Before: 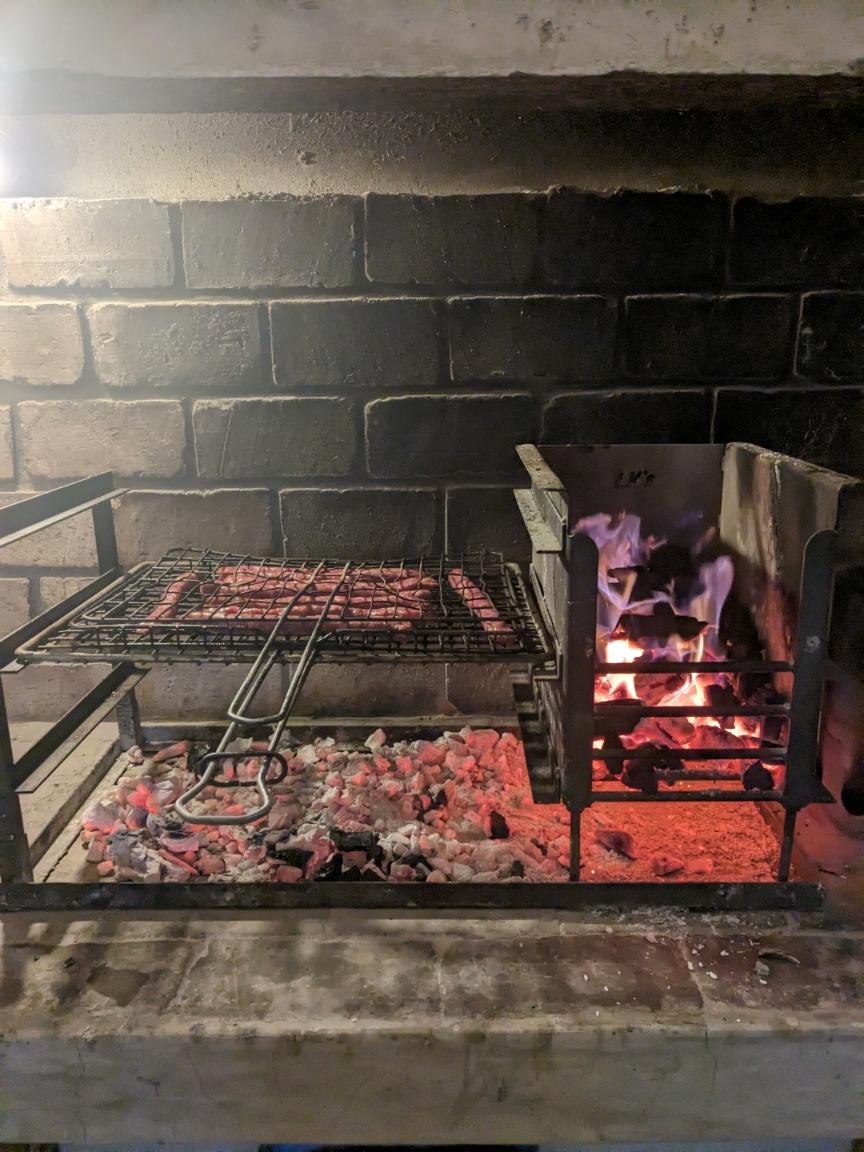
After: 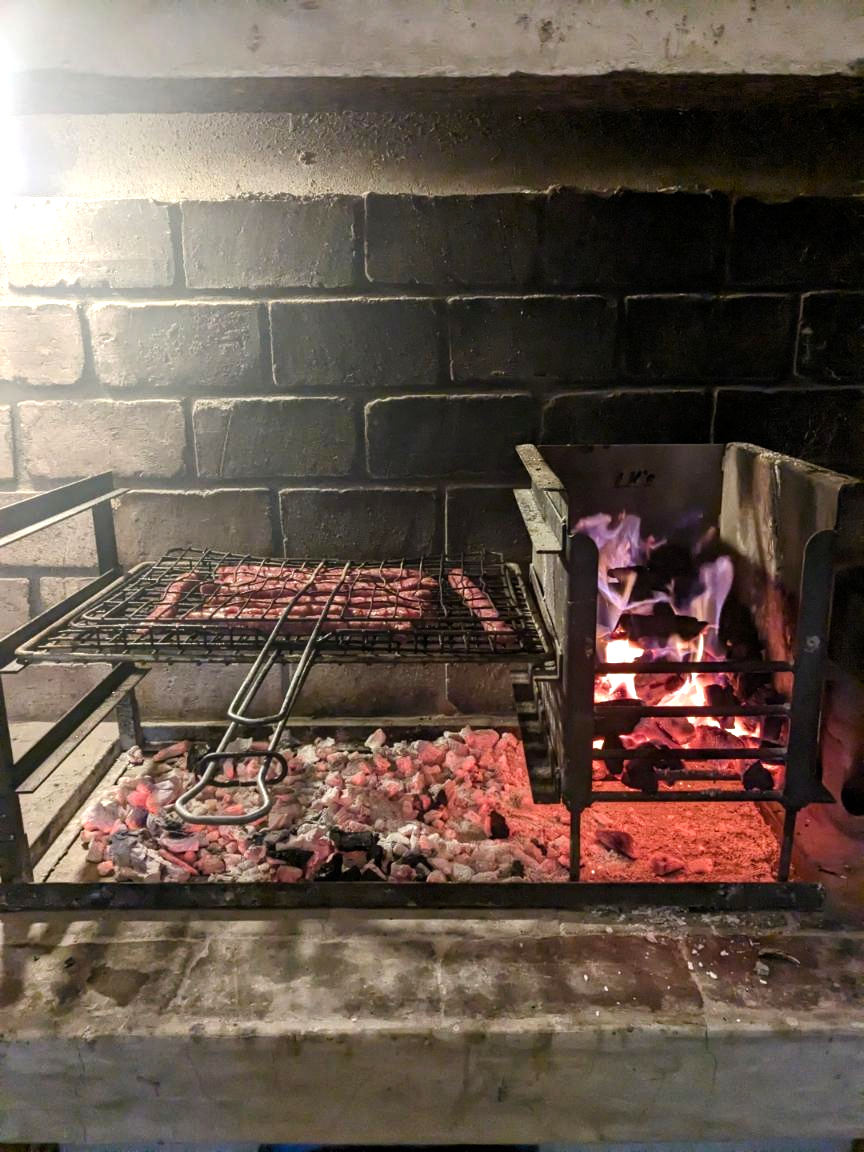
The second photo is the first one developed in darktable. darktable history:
color balance rgb: shadows lift › luminance -20%, power › hue 72.24°, highlights gain › luminance 15%, global offset › hue 171.6°, perceptual saturation grading › highlights -30%, perceptual saturation grading › shadows 20%, global vibrance 30%, contrast 10%
exposure: exposure 0.178 EV, compensate exposure bias true, compensate highlight preservation false
